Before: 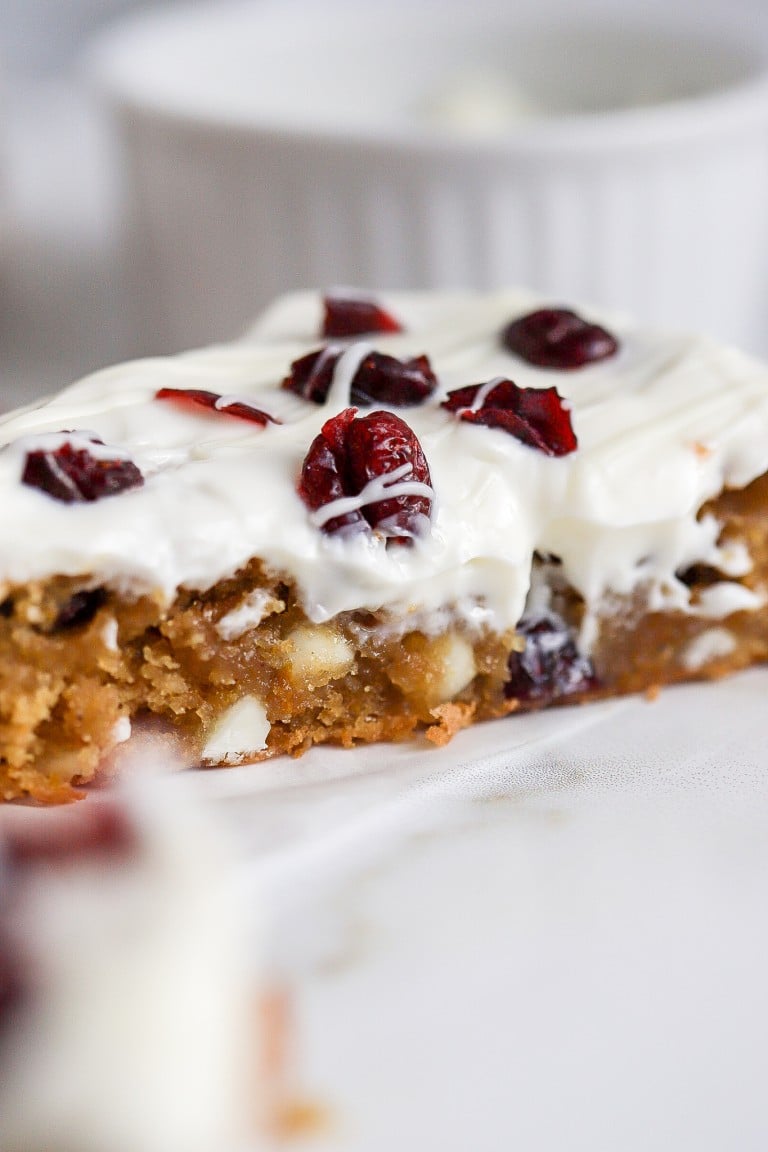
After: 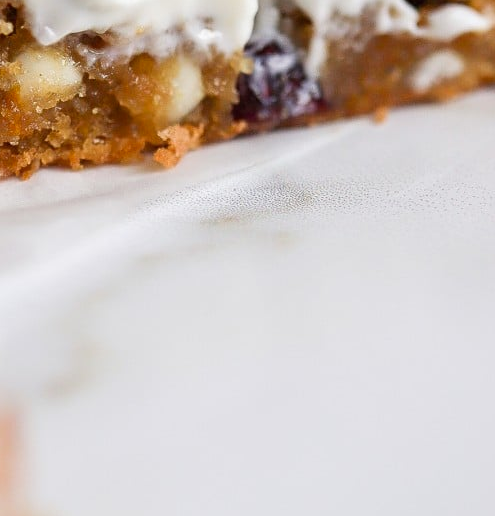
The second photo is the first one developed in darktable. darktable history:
vibrance: vibrance 22%
crop and rotate: left 35.509%, top 50.238%, bottom 4.934%
